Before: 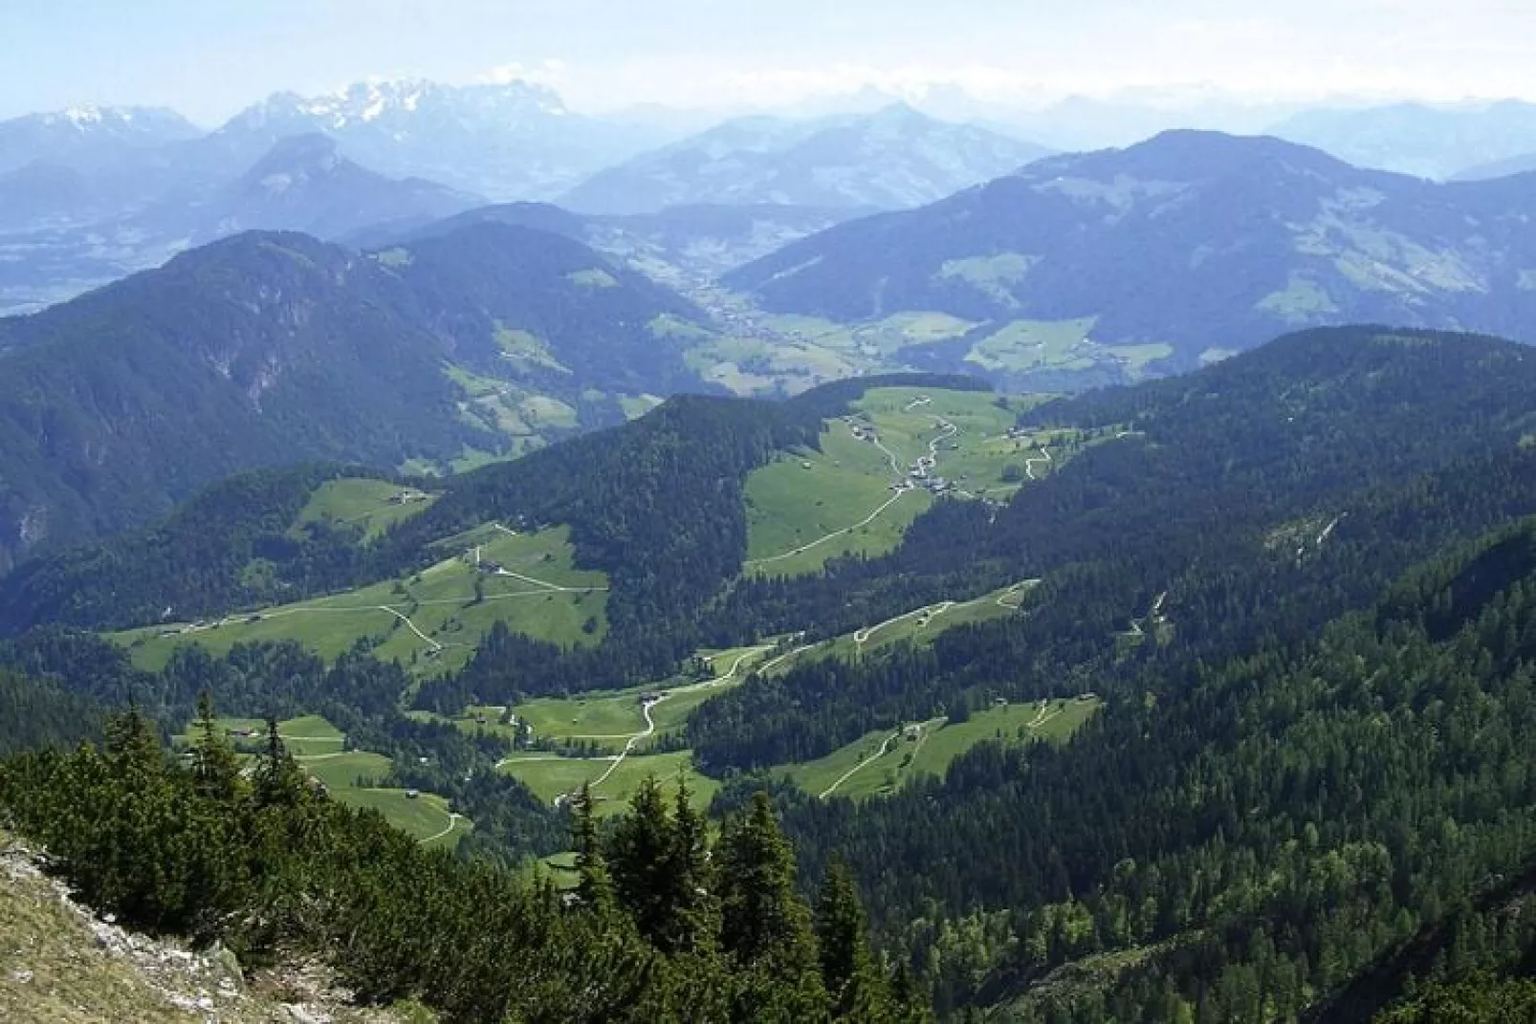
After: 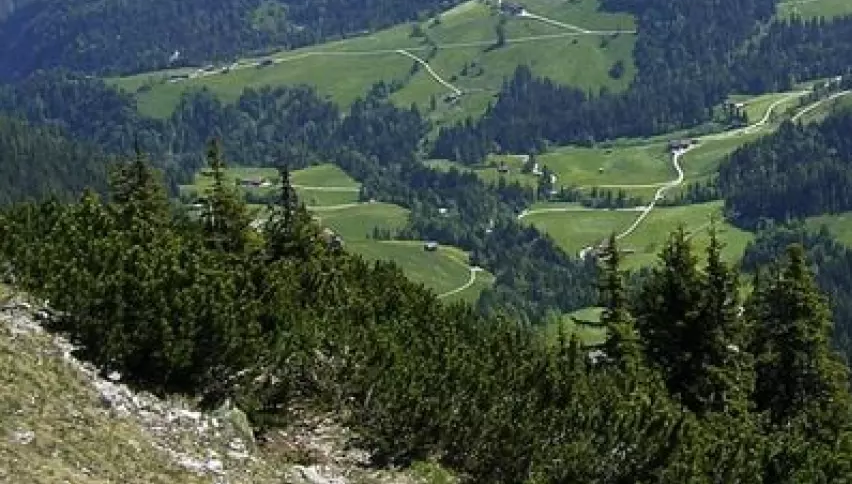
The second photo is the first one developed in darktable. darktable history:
crop and rotate: top 54.543%, right 46.895%, bottom 0.194%
